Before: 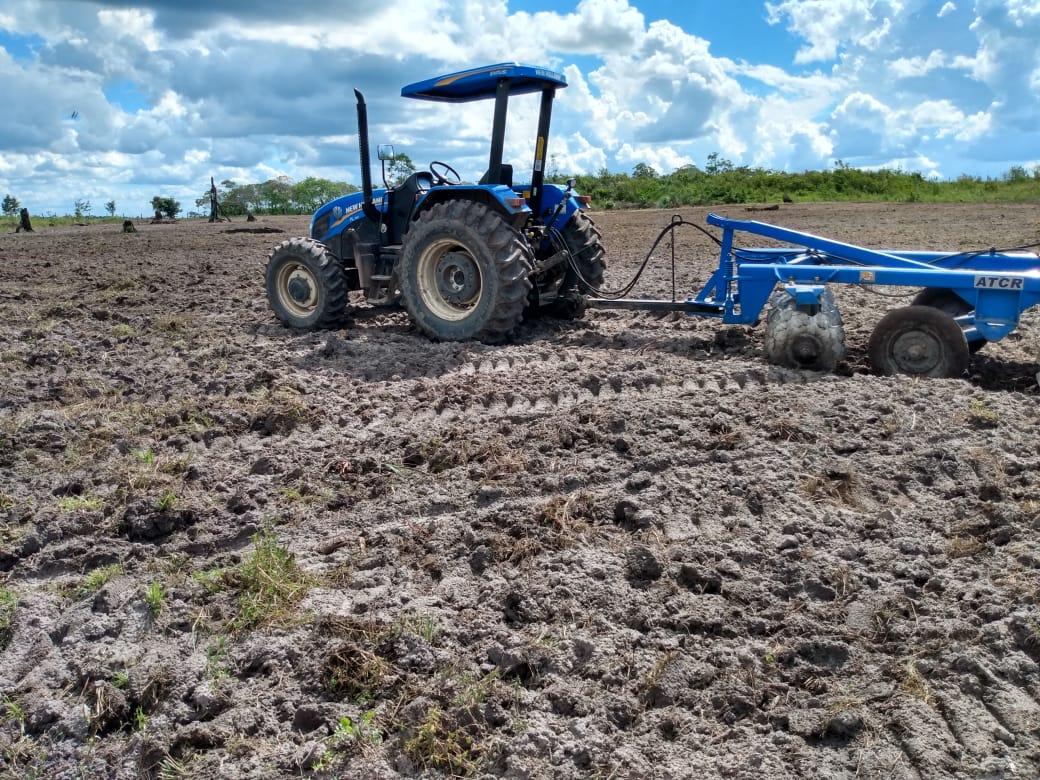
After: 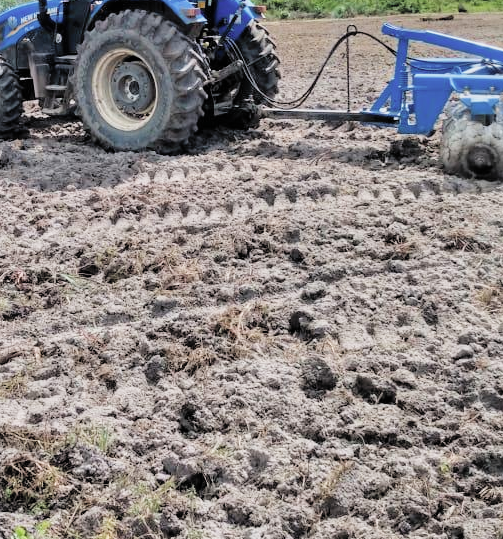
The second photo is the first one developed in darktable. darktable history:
exposure: black level correction 0, exposure 0.499 EV, compensate exposure bias true, compensate highlight preservation false
crop: left 31.335%, top 24.462%, right 20.25%, bottom 6.354%
filmic rgb: black relative exposure -7.65 EV, white relative exposure 4.56 EV, hardness 3.61, add noise in highlights 0.001, color science v3 (2019), use custom middle-gray values true, contrast in highlights soft
shadows and highlights: radius 45.9, white point adjustment 6.82, compress 79.74%, highlights color adjustment 55.73%, soften with gaussian
tone equalizer: -8 EV -0.002 EV, -7 EV 0.004 EV, -6 EV -0.016 EV, -5 EV 0.02 EV, -4 EV -0.019 EV, -3 EV 0.033 EV, -2 EV -0.057 EV, -1 EV -0.285 EV, +0 EV -0.584 EV
contrast brightness saturation: brightness 0.153
